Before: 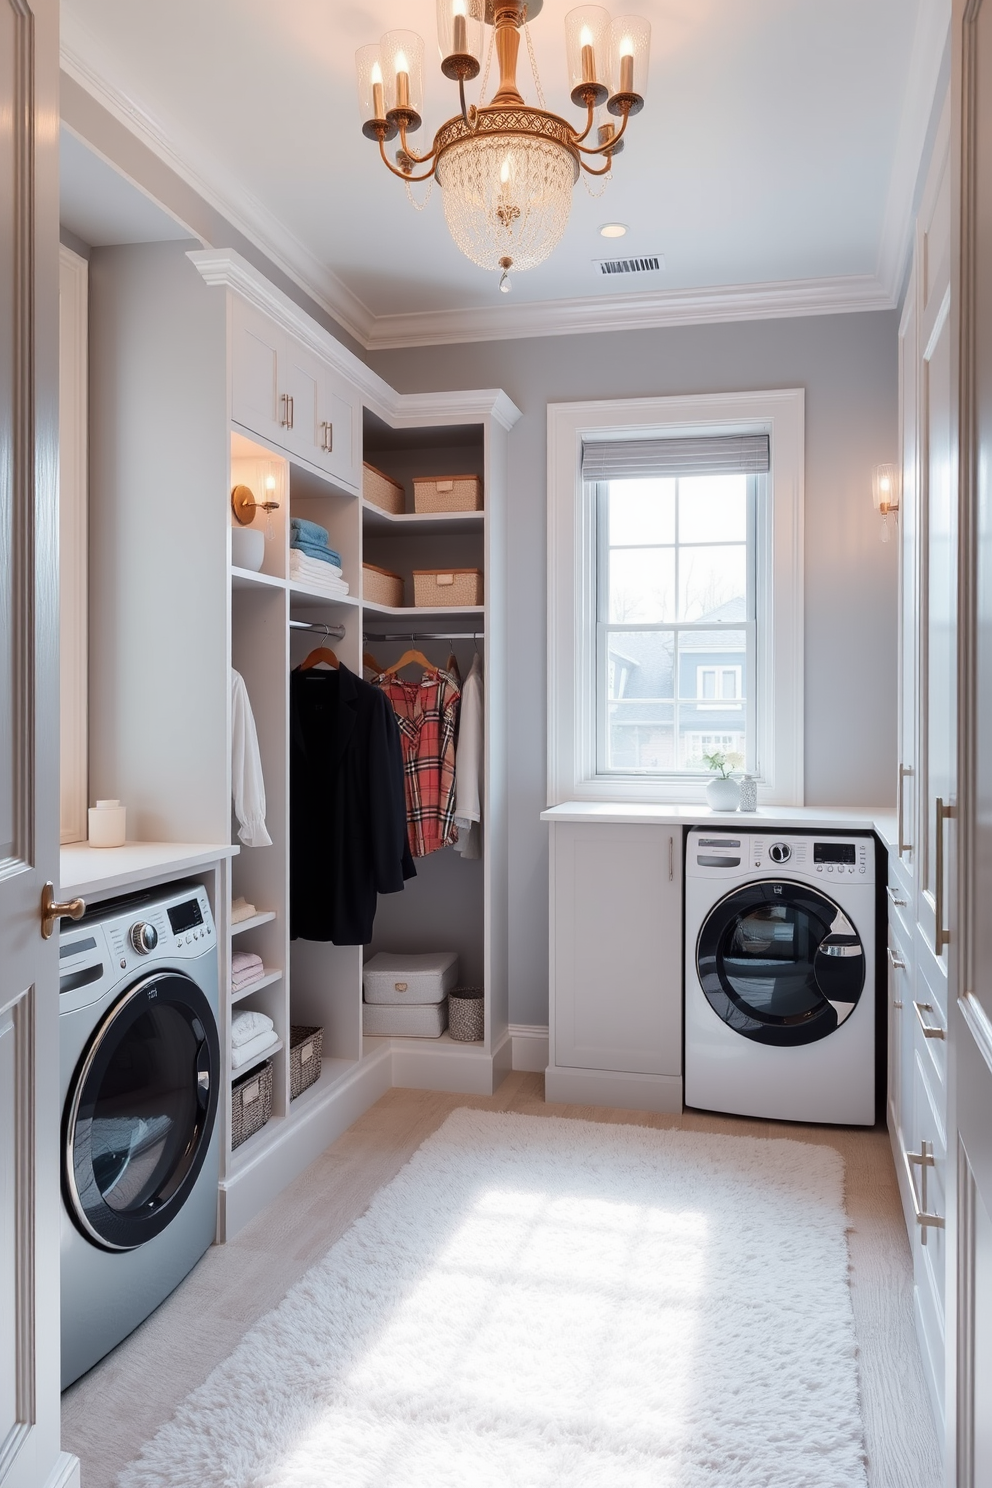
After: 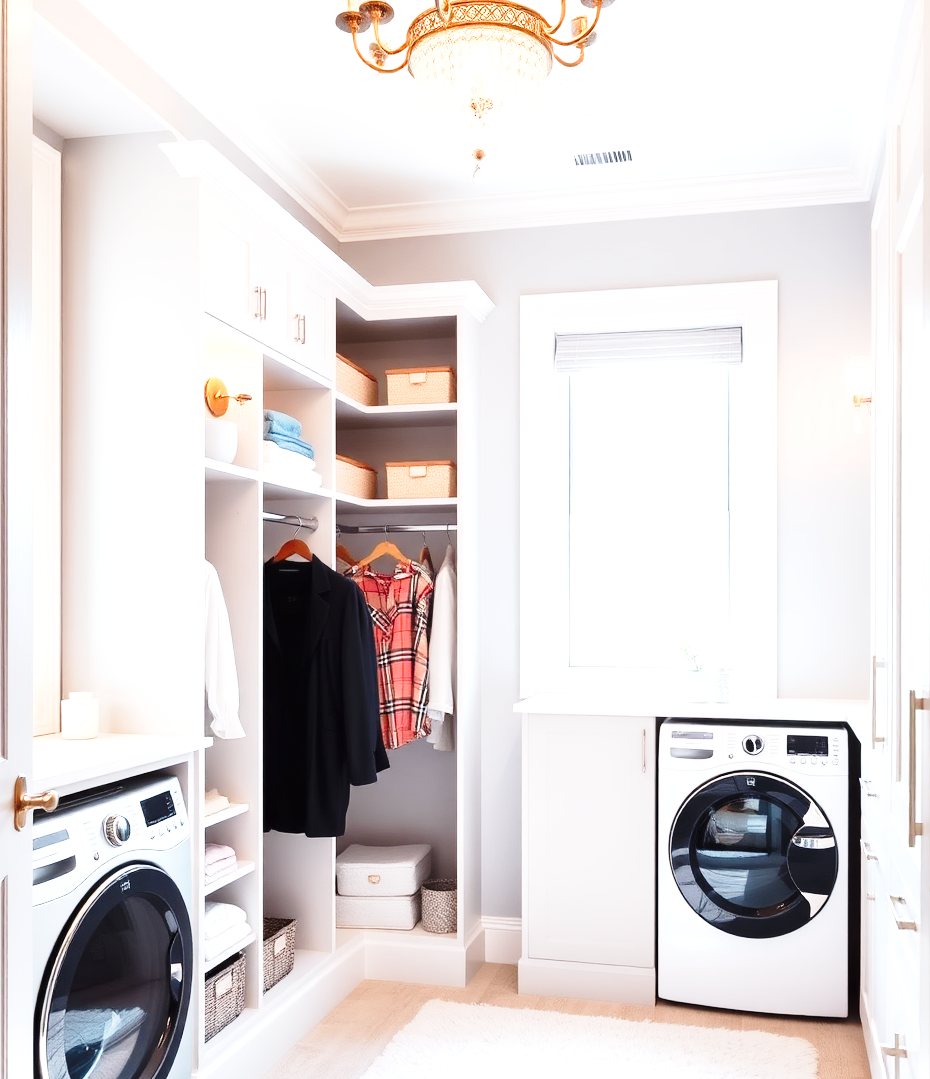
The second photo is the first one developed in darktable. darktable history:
crop: left 2.737%, top 7.287%, right 3.421%, bottom 20.179%
exposure: black level correction 0, exposure 1.015 EV, compensate exposure bias true, compensate highlight preservation false
base curve: curves: ch0 [(0, 0) (0.028, 0.03) (0.121, 0.232) (0.46, 0.748) (0.859, 0.968) (1, 1)], preserve colors none
